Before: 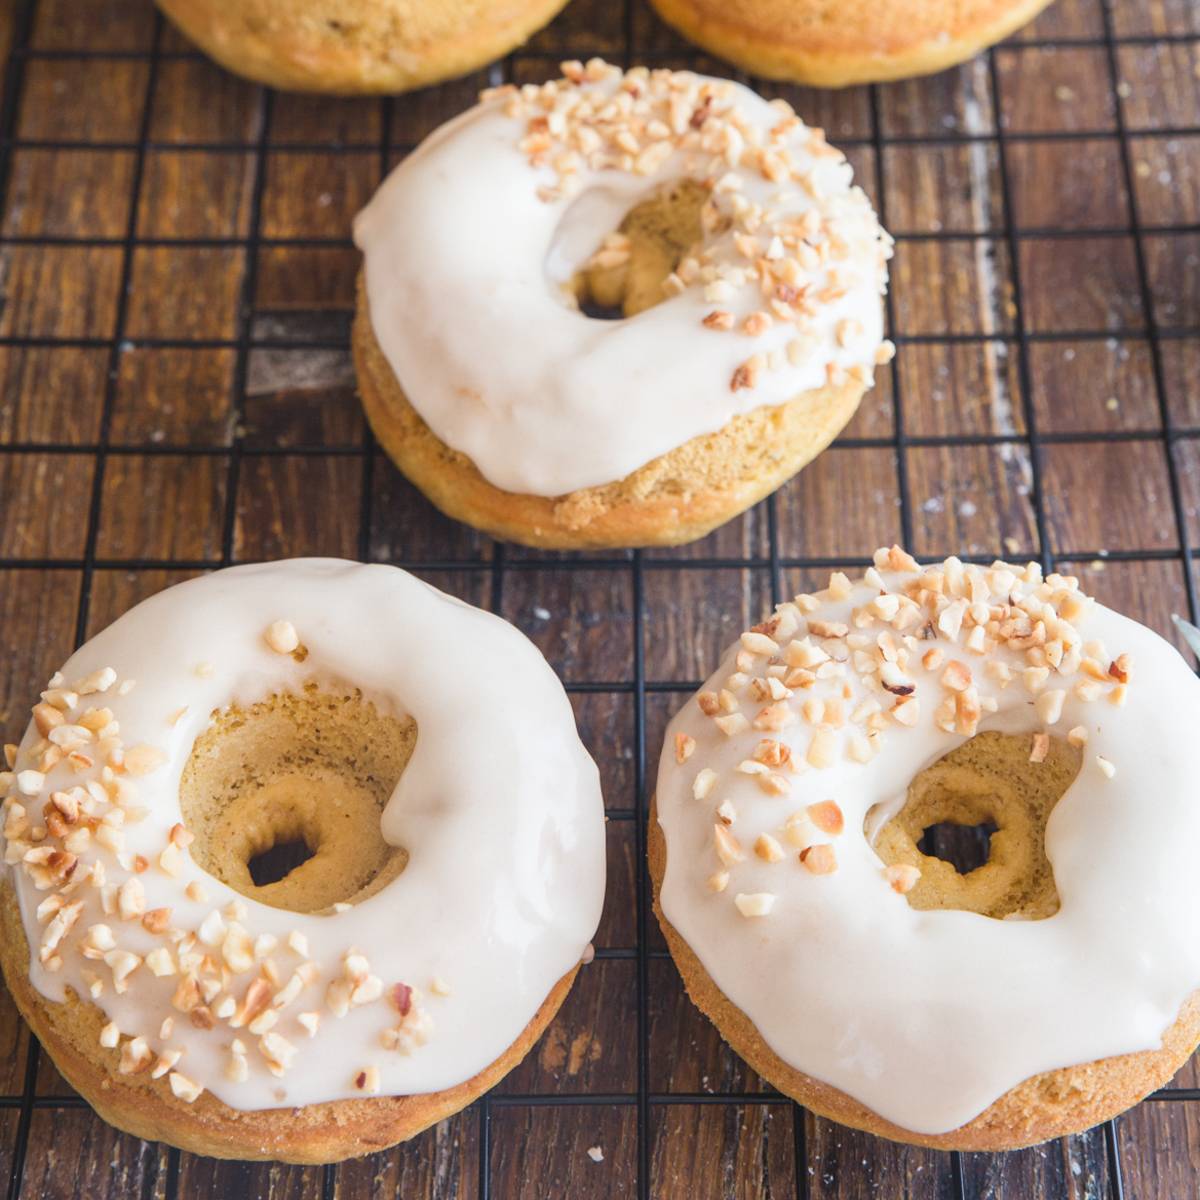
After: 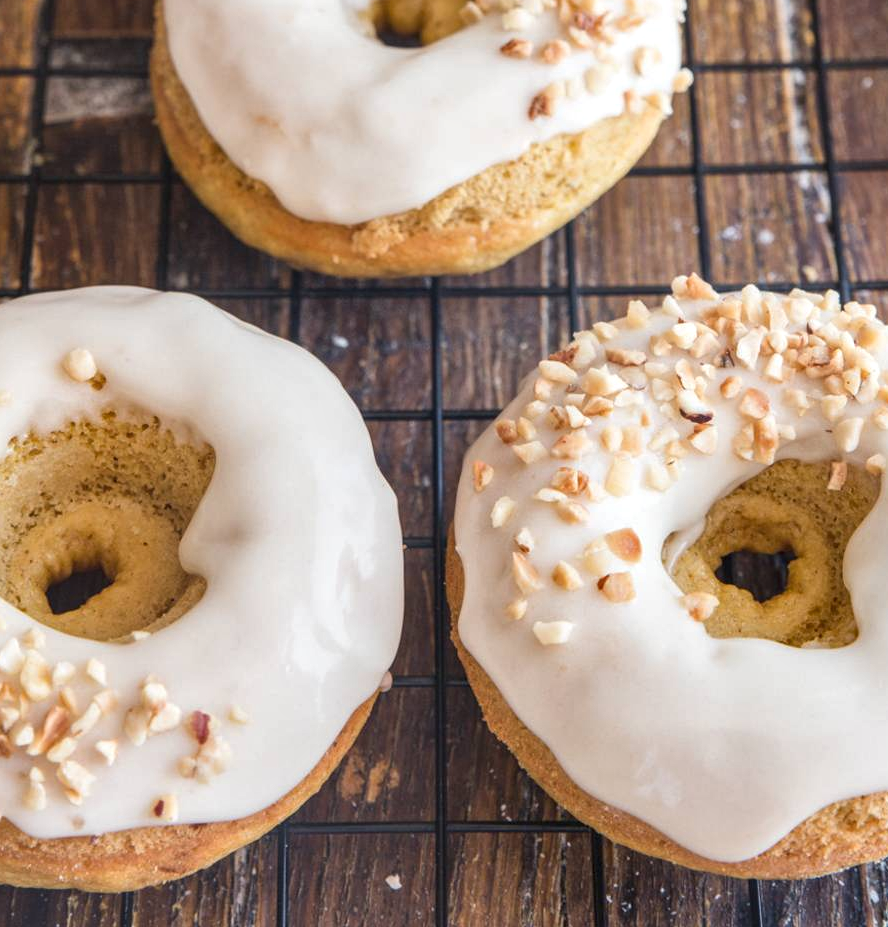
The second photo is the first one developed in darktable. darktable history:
crop: left 16.836%, top 22.71%, right 9.086%
local contrast: detail 130%
shadows and highlights: shadows 34.37, highlights -35.15, soften with gaussian
